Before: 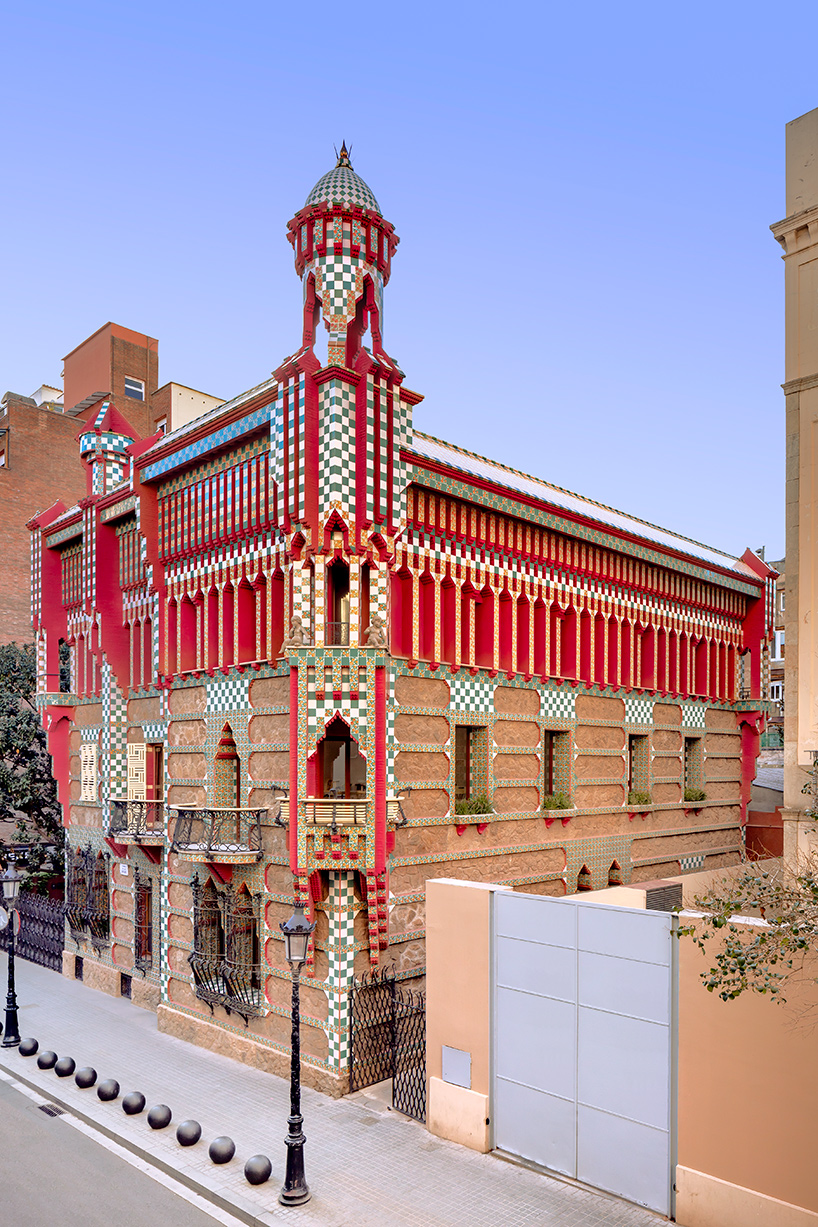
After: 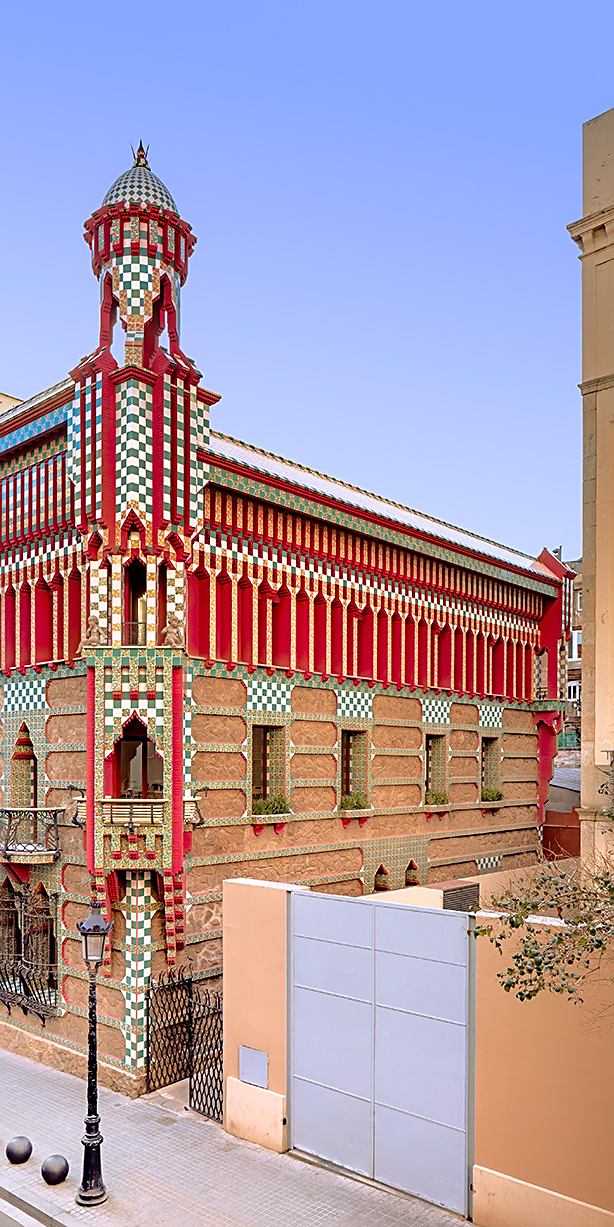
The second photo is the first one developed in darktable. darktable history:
sharpen: on, module defaults
crop and rotate: left 24.823%
velvia: on, module defaults
